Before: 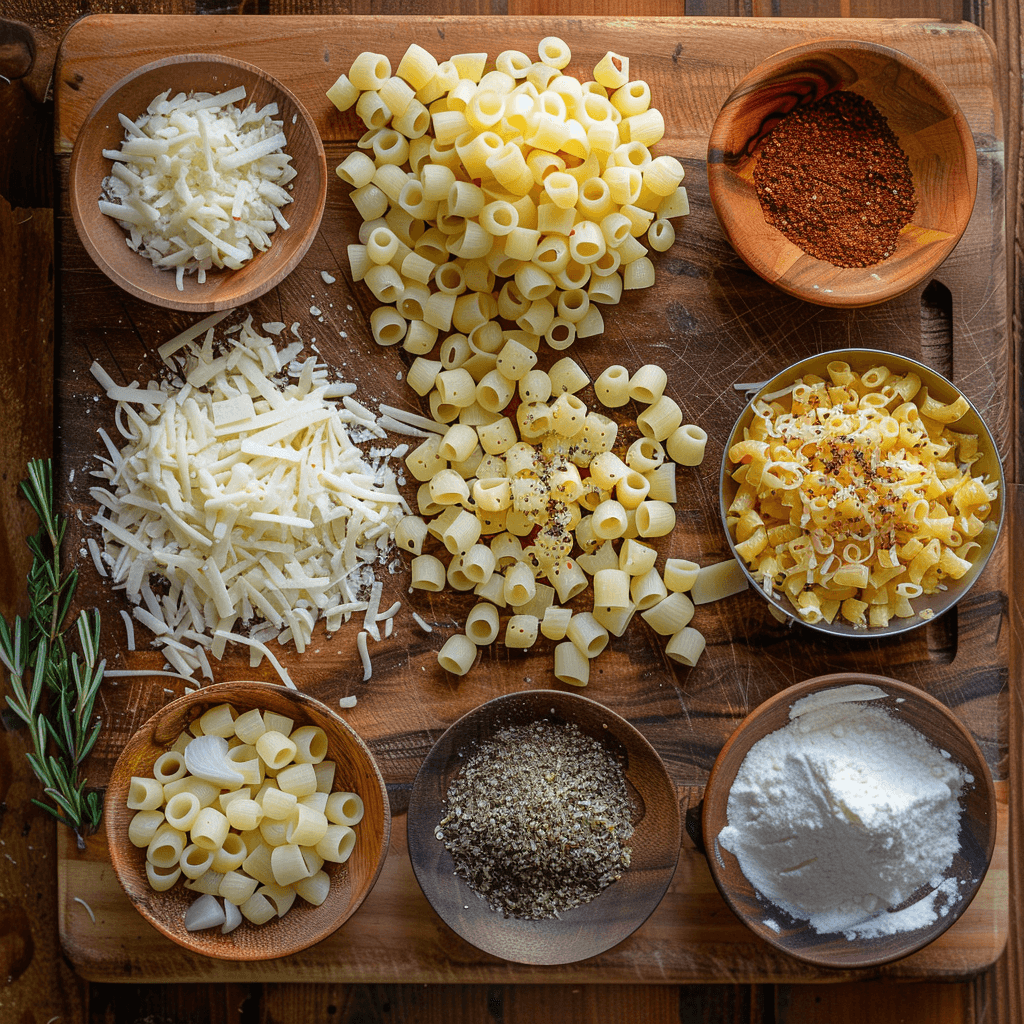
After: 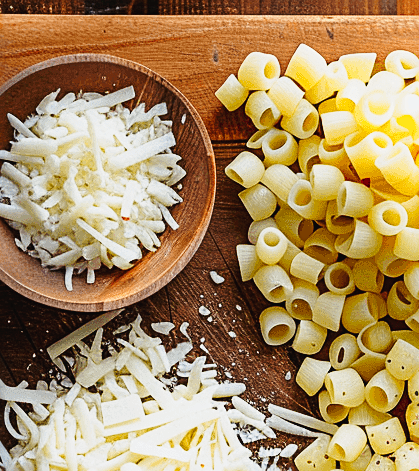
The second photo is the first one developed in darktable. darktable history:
sharpen: on, module defaults
crop and rotate: left 10.923%, top 0.076%, right 48.103%, bottom 53.894%
tone curve: curves: ch0 [(0.003, 0.023) (0.071, 0.052) (0.236, 0.197) (0.466, 0.557) (0.625, 0.761) (0.783, 0.9) (0.994, 0.968)]; ch1 [(0, 0) (0.262, 0.227) (0.417, 0.386) (0.469, 0.467) (0.502, 0.498) (0.528, 0.53) (0.573, 0.579) (0.605, 0.621) (0.644, 0.671) (0.686, 0.728) (0.994, 0.987)]; ch2 [(0, 0) (0.262, 0.188) (0.385, 0.353) (0.427, 0.424) (0.495, 0.493) (0.515, 0.54) (0.547, 0.561) (0.589, 0.613) (0.644, 0.748) (1, 1)], preserve colors none
